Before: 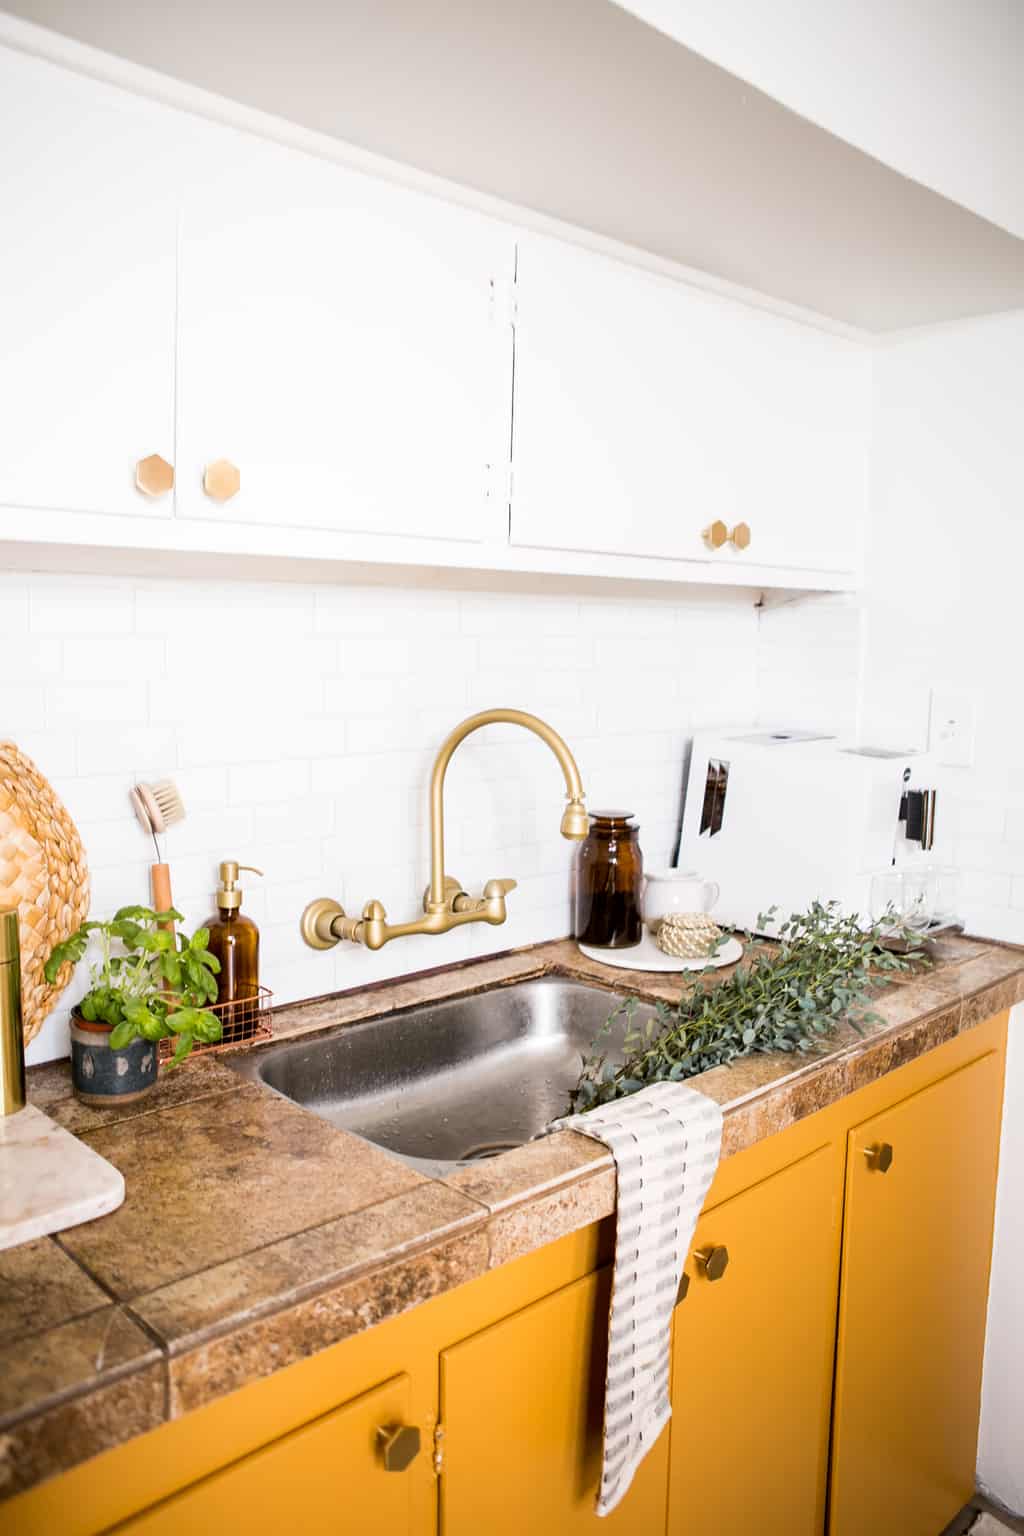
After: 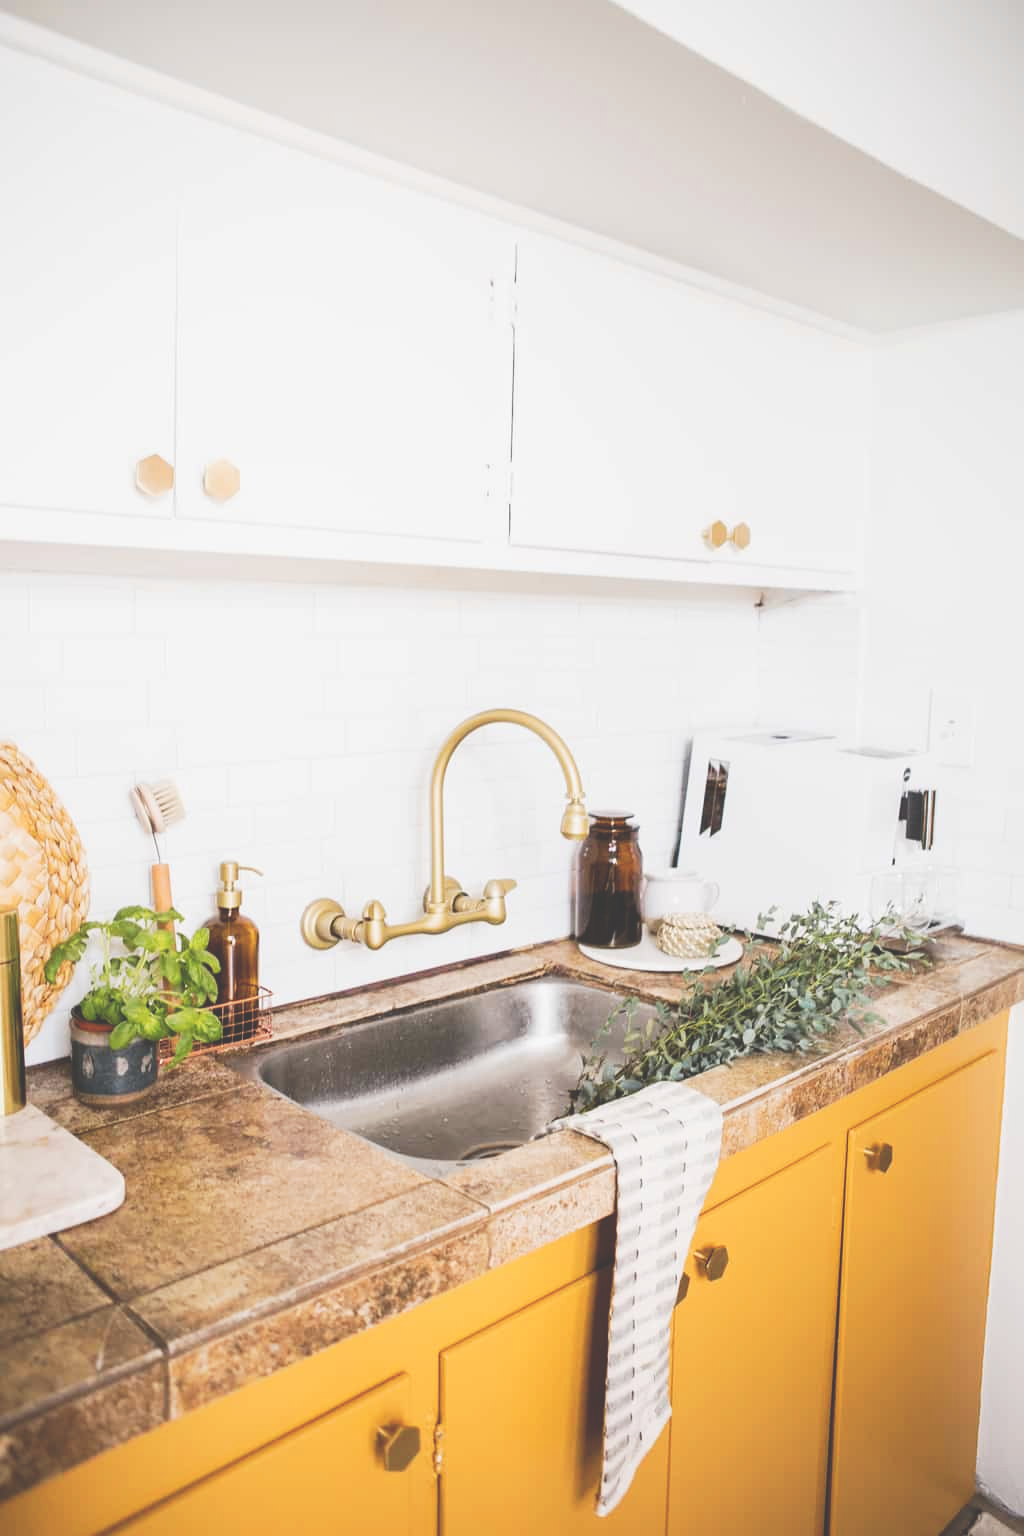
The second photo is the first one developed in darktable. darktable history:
exposure: black level correction -0.04, exposure 0.064 EV, compensate highlight preservation false
tone curve: curves: ch0 [(0, 0.087) (0.175, 0.178) (0.466, 0.498) (0.715, 0.764) (1, 0.961)]; ch1 [(0, 0) (0.437, 0.398) (0.476, 0.466) (0.505, 0.505) (0.534, 0.544) (0.612, 0.605) (0.641, 0.643) (1, 1)]; ch2 [(0, 0) (0.359, 0.379) (0.427, 0.453) (0.489, 0.495) (0.531, 0.534) (0.579, 0.579) (1, 1)], preserve colors none
